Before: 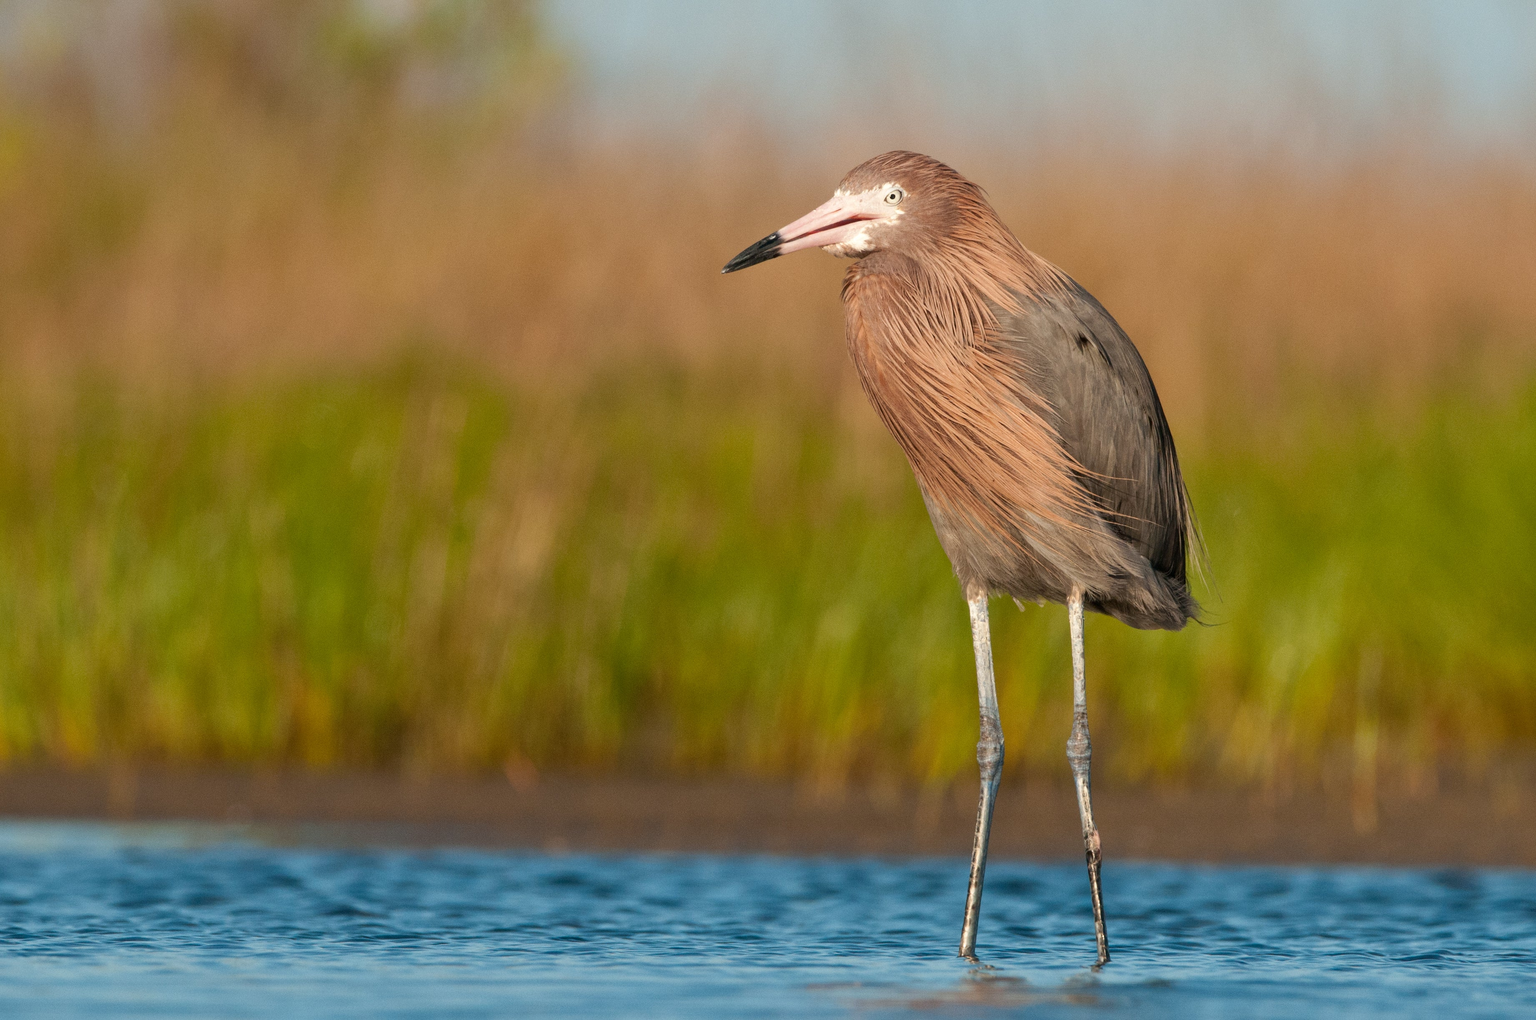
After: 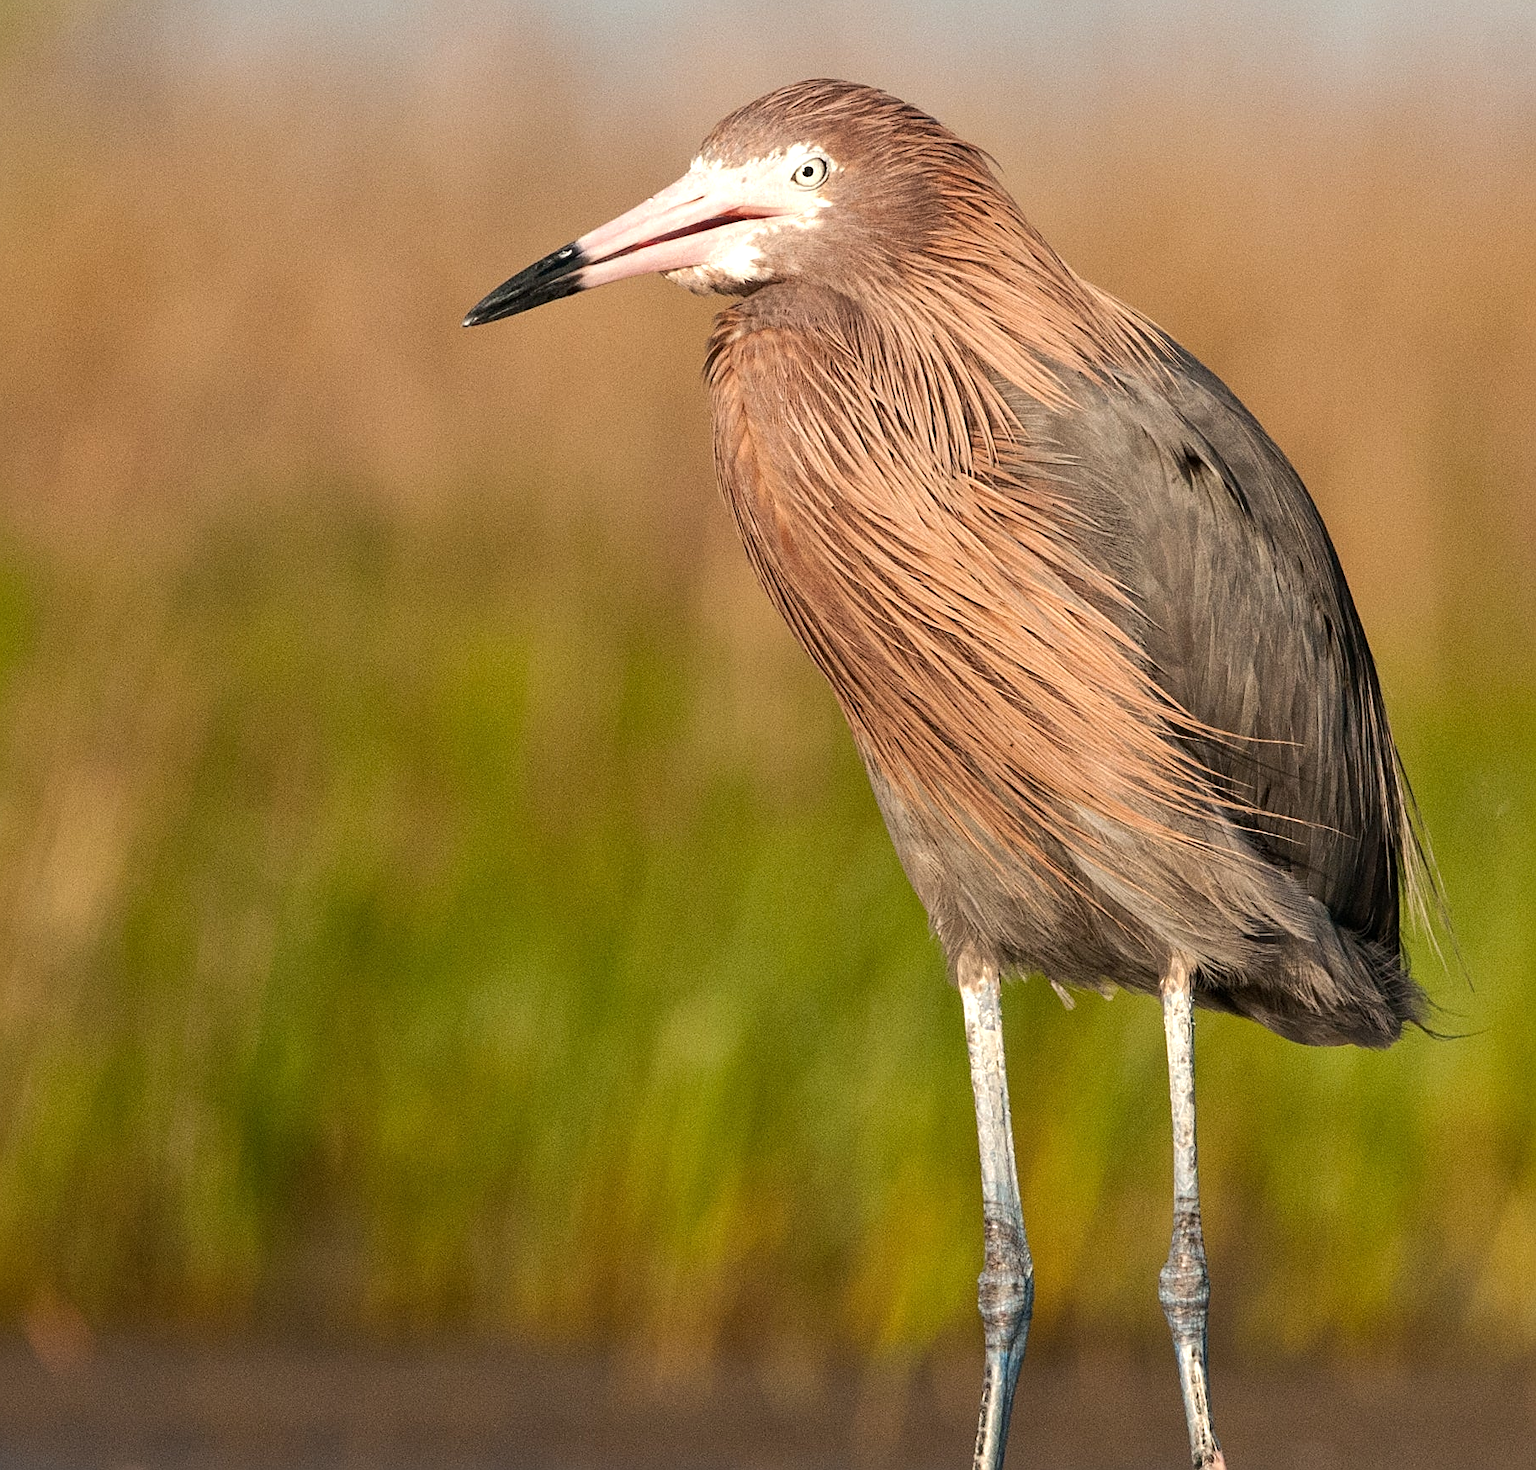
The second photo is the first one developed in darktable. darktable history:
sharpen: on, module defaults
crop: left 32.075%, top 10.976%, right 18.355%, bottom 17.596%
tone equalizer: -8 EV -0.417 EV, -7 EV -0.389 EV, -6 EV -0.333 EV, -5 EV -0.222 EV, -3 EV 0.222 EV, -2 EV 0.333 EV, -1 EV 0.389 EV, +0 EV 0.417 EV, edges refinement/feathering 500, mask exposure compensation -1.57 EV, preserve details no
